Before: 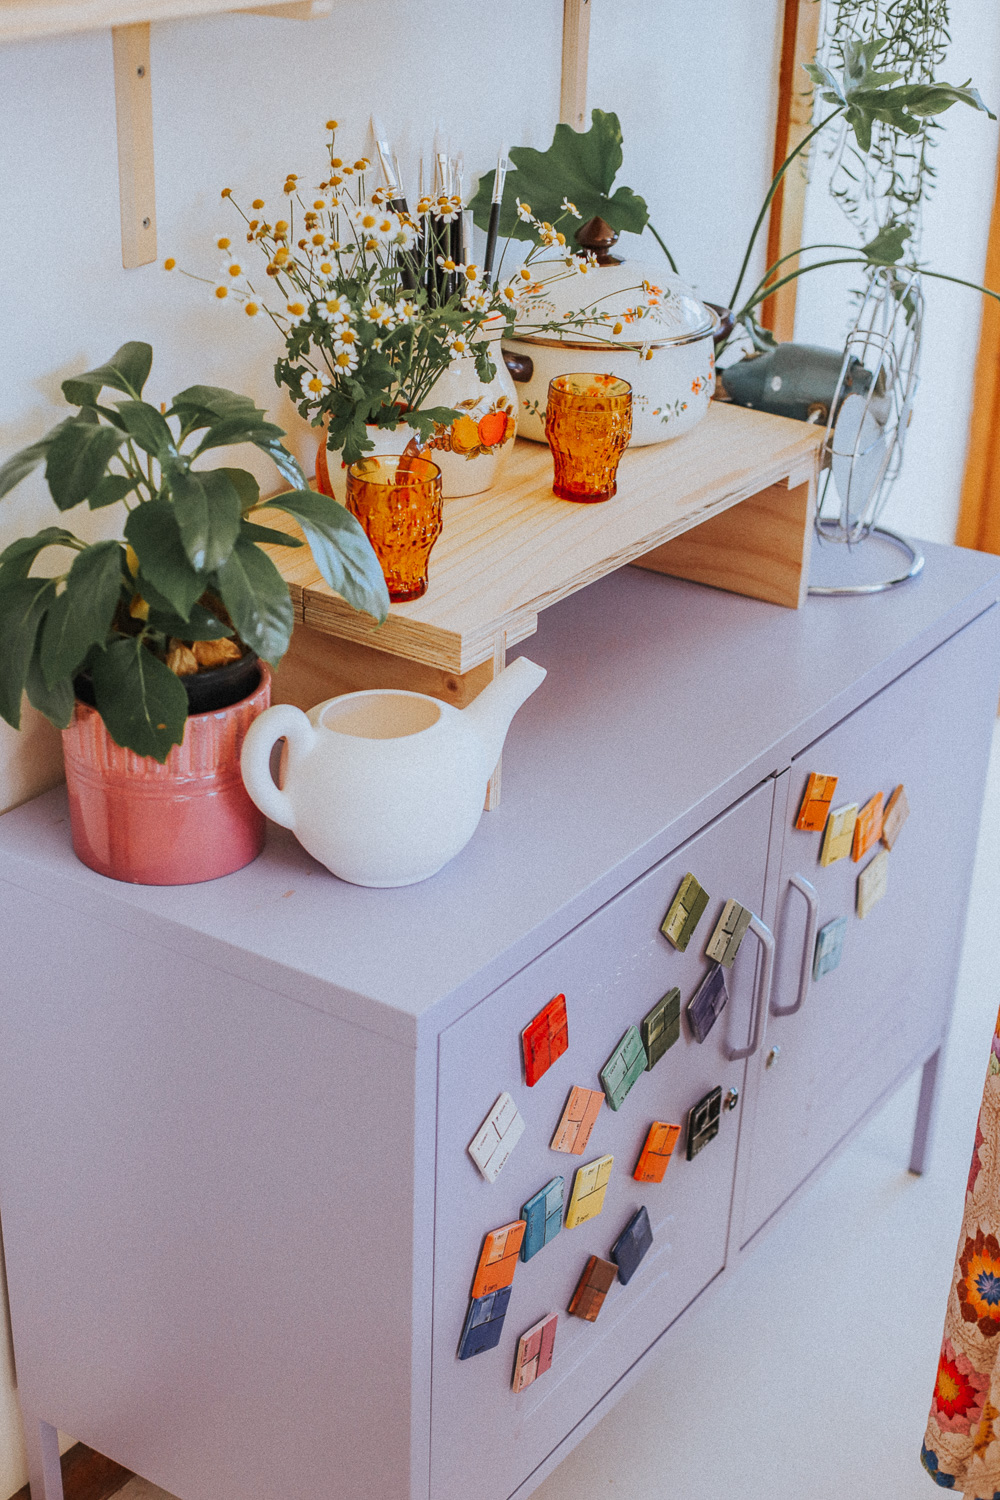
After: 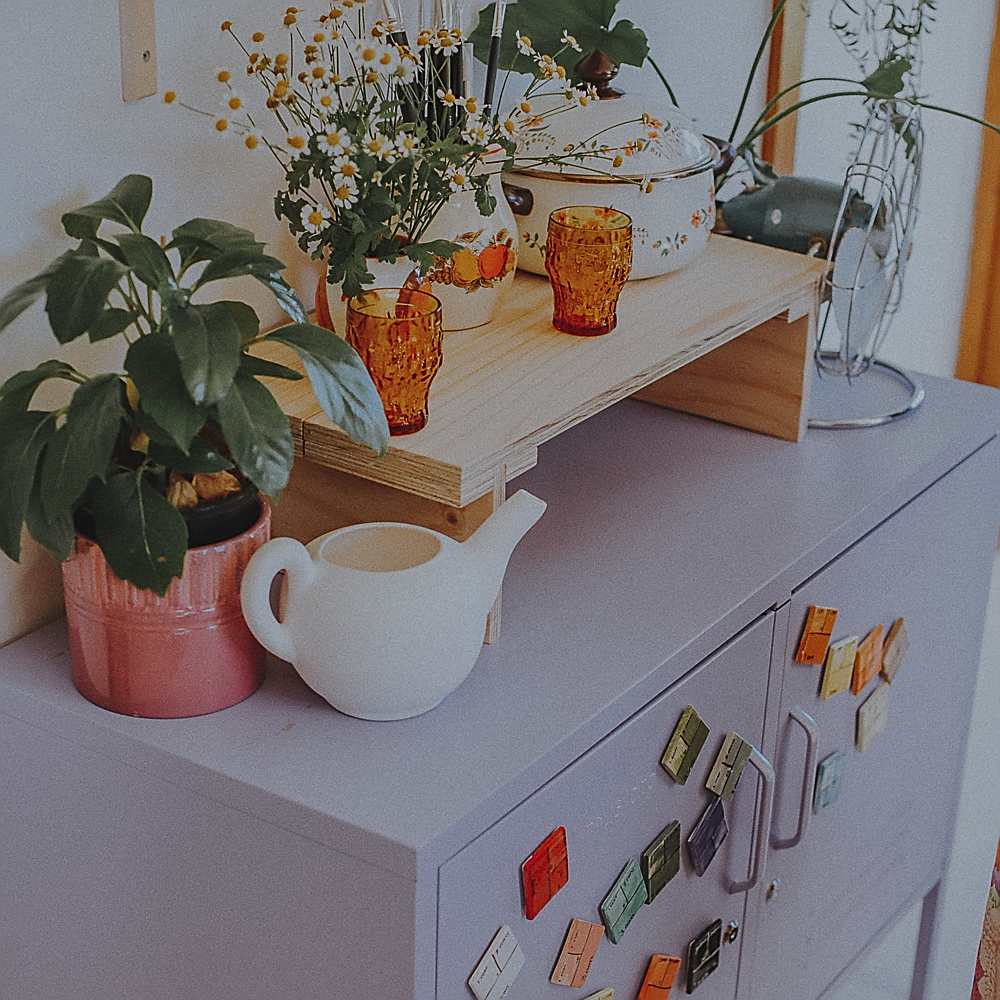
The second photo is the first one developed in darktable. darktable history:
local contrast: mode bilateral grid, contrast 20, coarseness 50, detail 120%, midtone range 0.2
sharpen: radius 1.4, amount 1.25, threshold 0.7
crop: top 11.166%, bottom 22.168%
exposure: black level correction -0.016, exposure -1.018 EV, compensate highlight preservation false
